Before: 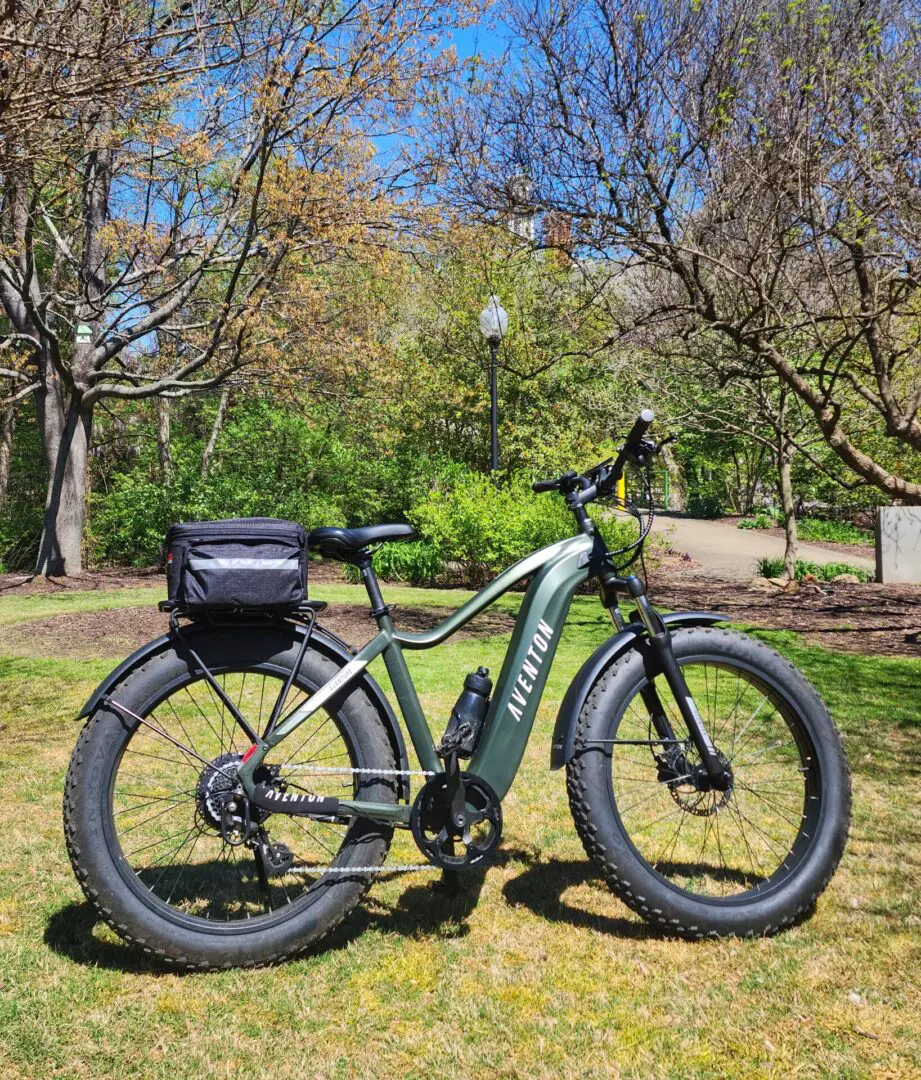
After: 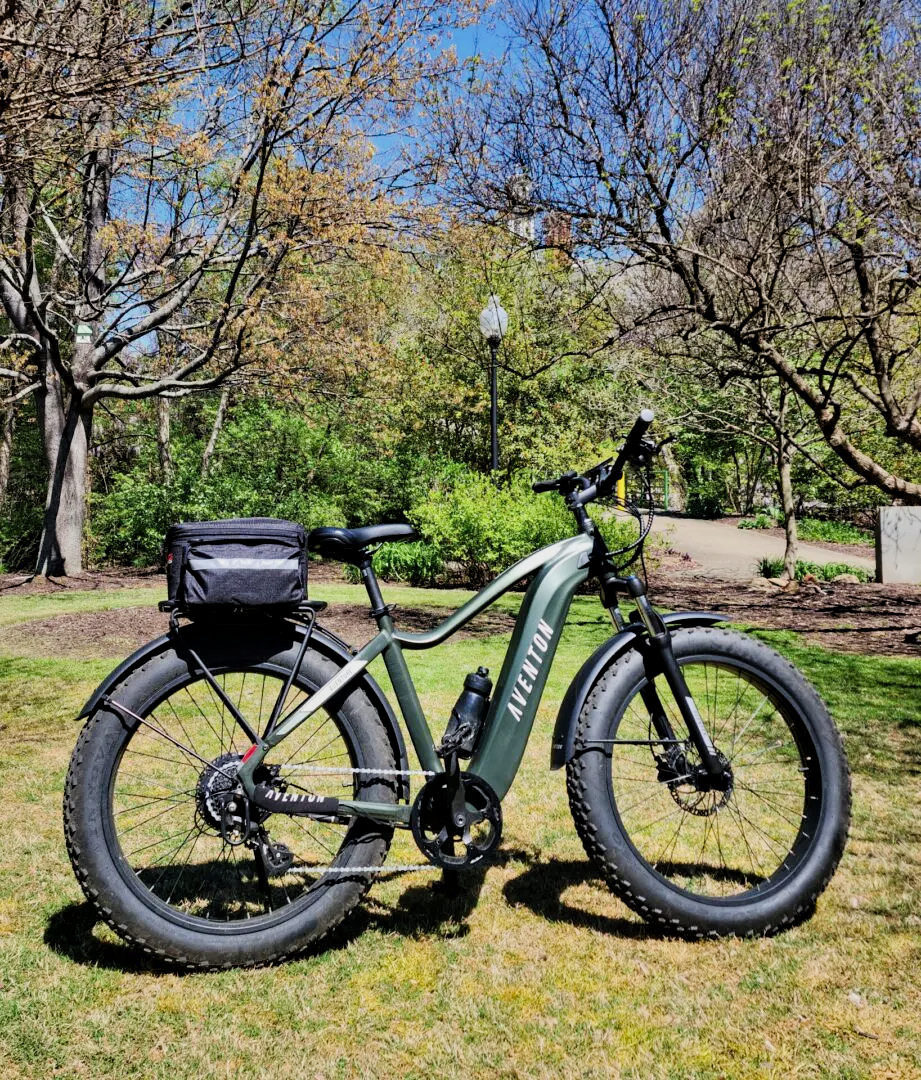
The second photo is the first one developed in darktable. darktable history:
contrast equalizer: y [[0.546, 0.552, 0.554, 0.554, 0.552, 0.546], [0.5 ×6], [0.5 ×6], [0 ×6], [0 ×6]]
filmic rgb: white relative exposure 3.8 EV, hardness 4.35
